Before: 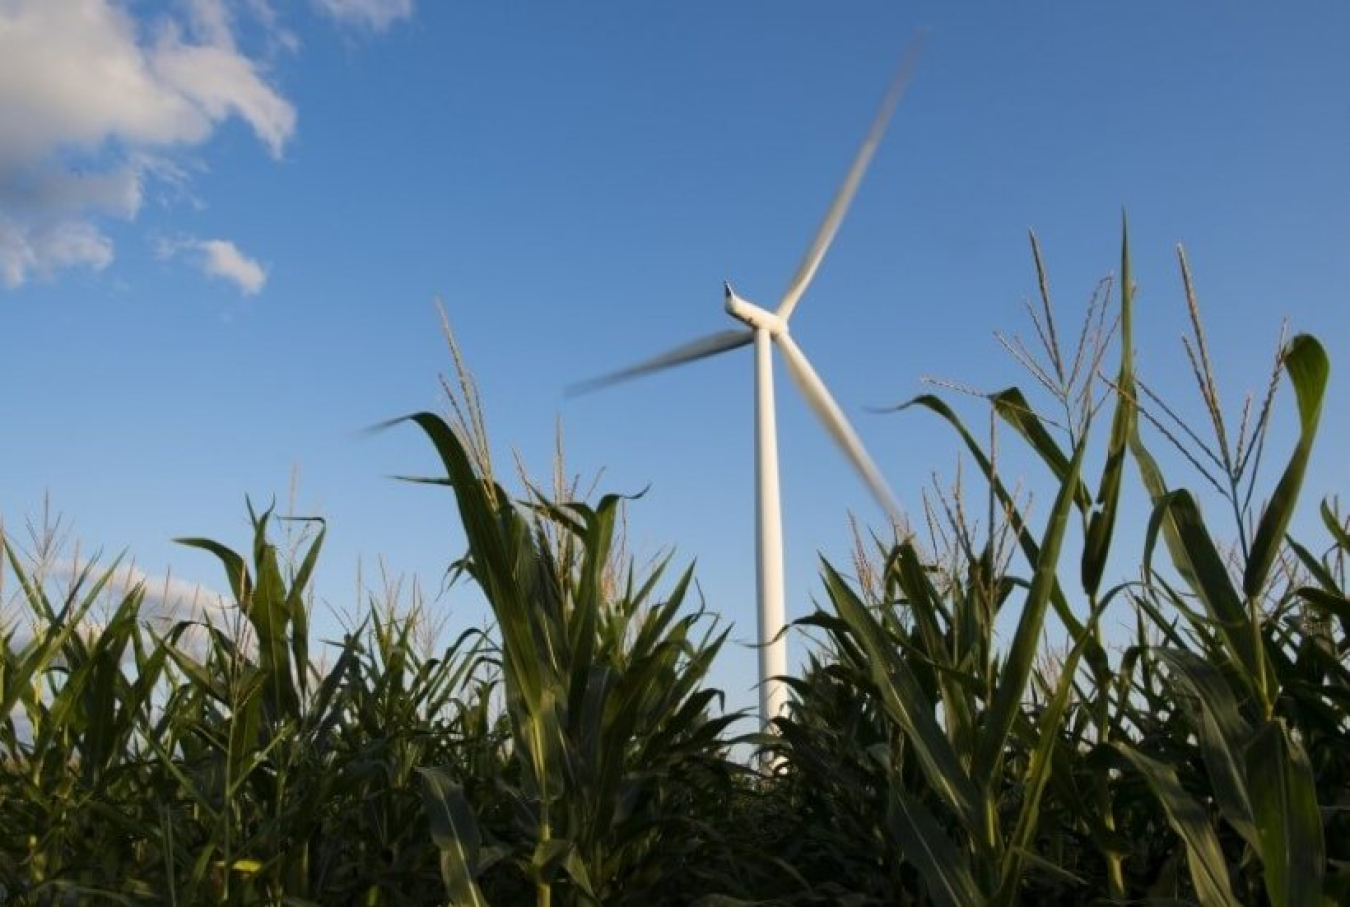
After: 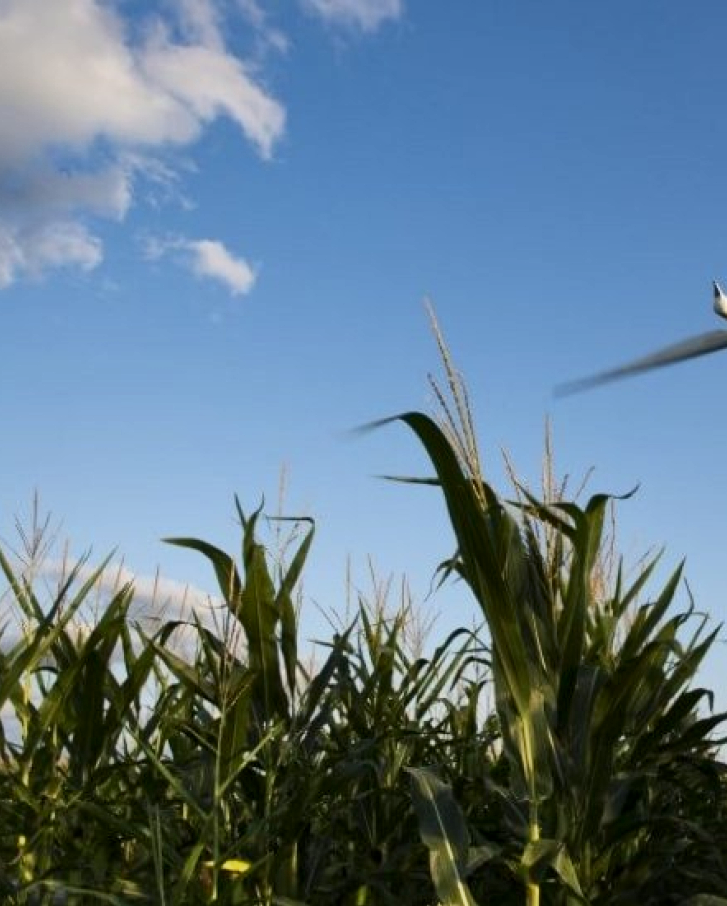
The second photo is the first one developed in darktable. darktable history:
crop: left 0.819%, right 45.316%, bottom 0.085%
contrast brightness saturation: contrast 0.142
shadows and highlights: shadows 52.09, highlights -28.39, soften with gaussian
local contrast: mode bilateral grid, contrast 19, coarseness 49, detail 119%, midtone range 0.2
